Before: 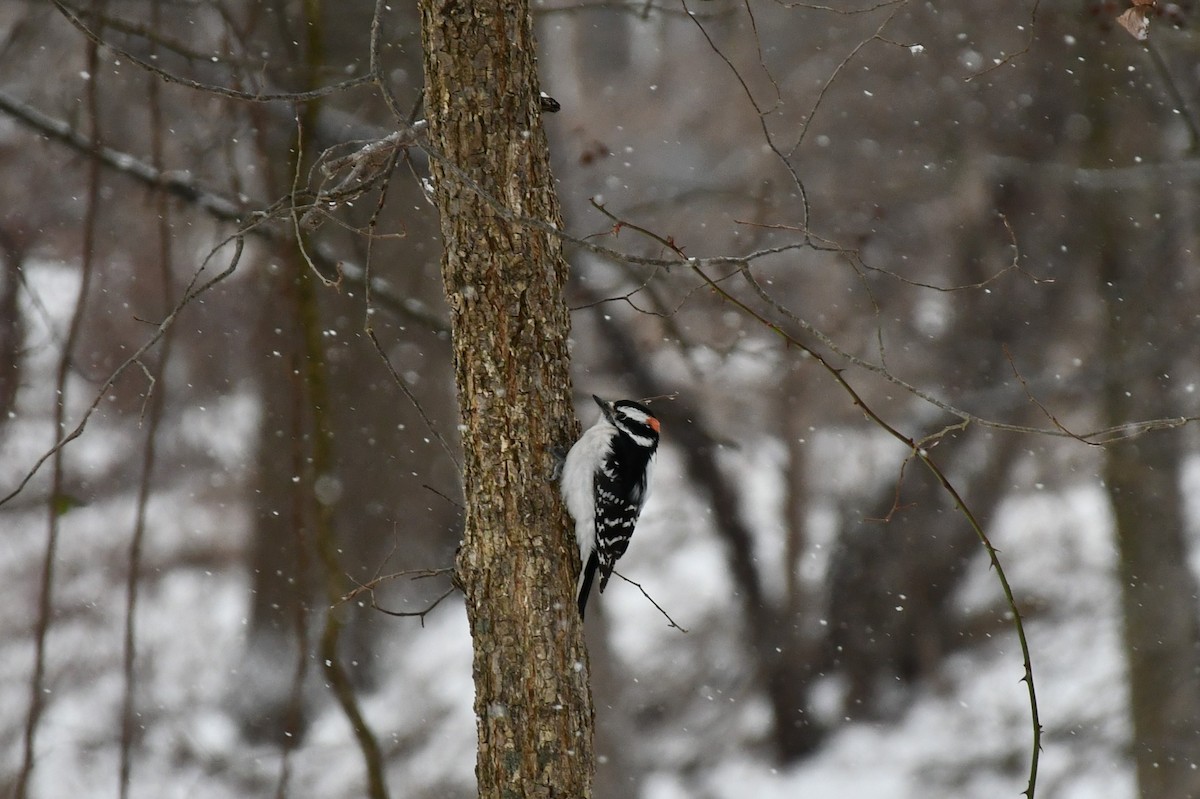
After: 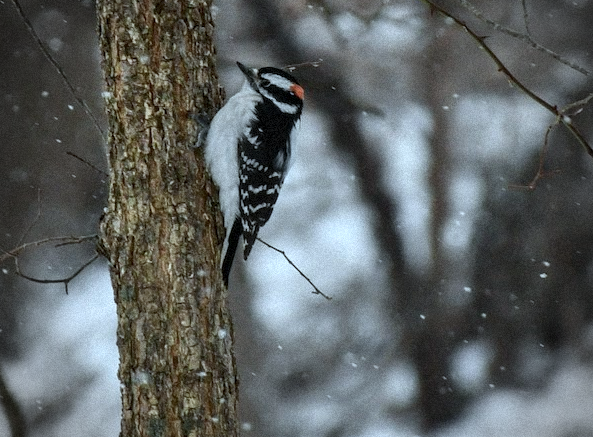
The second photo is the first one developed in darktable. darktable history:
crop: left 29.672%, top 41.786%, right 20.851%, bottom 3.487%
grain: mid-tones bias 0%
color calibration: illuminant F (fluorescent), F source F9 (Cool White Deluxe 4150 K) – high CRI, x 0.374, y 0.373, temperature 4158.34 K
vignetting: fall-off radius 31.48%, brightness -0.472
local contrast: on, module defaults
